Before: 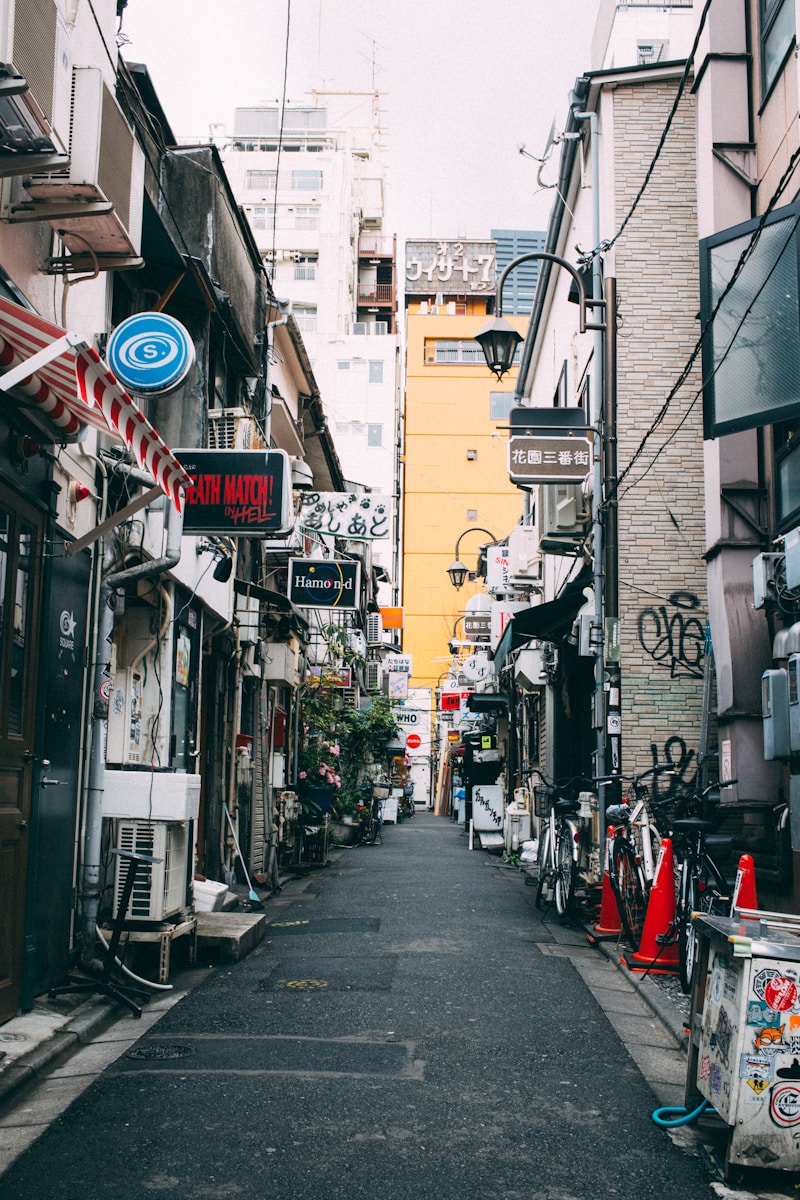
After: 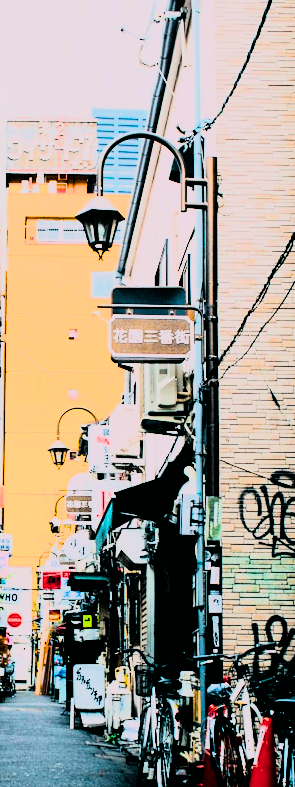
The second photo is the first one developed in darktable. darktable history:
filmic rgb: black relative exposure -7.65 EV, white relative exposure 4.56 EV, hardness 3.61, contrast 1.25
color balance rgb: linear chroma grading › global chroma 20%, perceptual saturation grading › global saturation 65%, perceptual saturation grading › highlights 50%, perceptual saturation grading › shadows 30%, perceptual brilliance grading › global brilliance 12%, perceptual brilliance grading › highlights 15%, global vibrance 20%
rgb curve: curves: ch0 [(0, 0) (0.21, 0.15) (0.24, 0.21) (0.5, 0.75) (0.75, 0.96) (0.89, 0.99) (1, 1)]; ch1 [(0, 0.02) (0.21, 0.13) (0.25, 0.2) (0.5, 0.67) (0.75, 0.9) (0.89, 0.97) (1, 1)]; ch2 [(0, 0.02) (0.21, 0.13) (0.25, 0.2) (0.5, 0.67) (0.75, 0.9) (0.89, 0.97) (1, 1)], compensate middle gray true
exposure: exposure -0.462 EV, compensate highlight preservation false
crop and rotate: left 49.936%, top 10.094%, right 13.136%, bottom 24.256%
